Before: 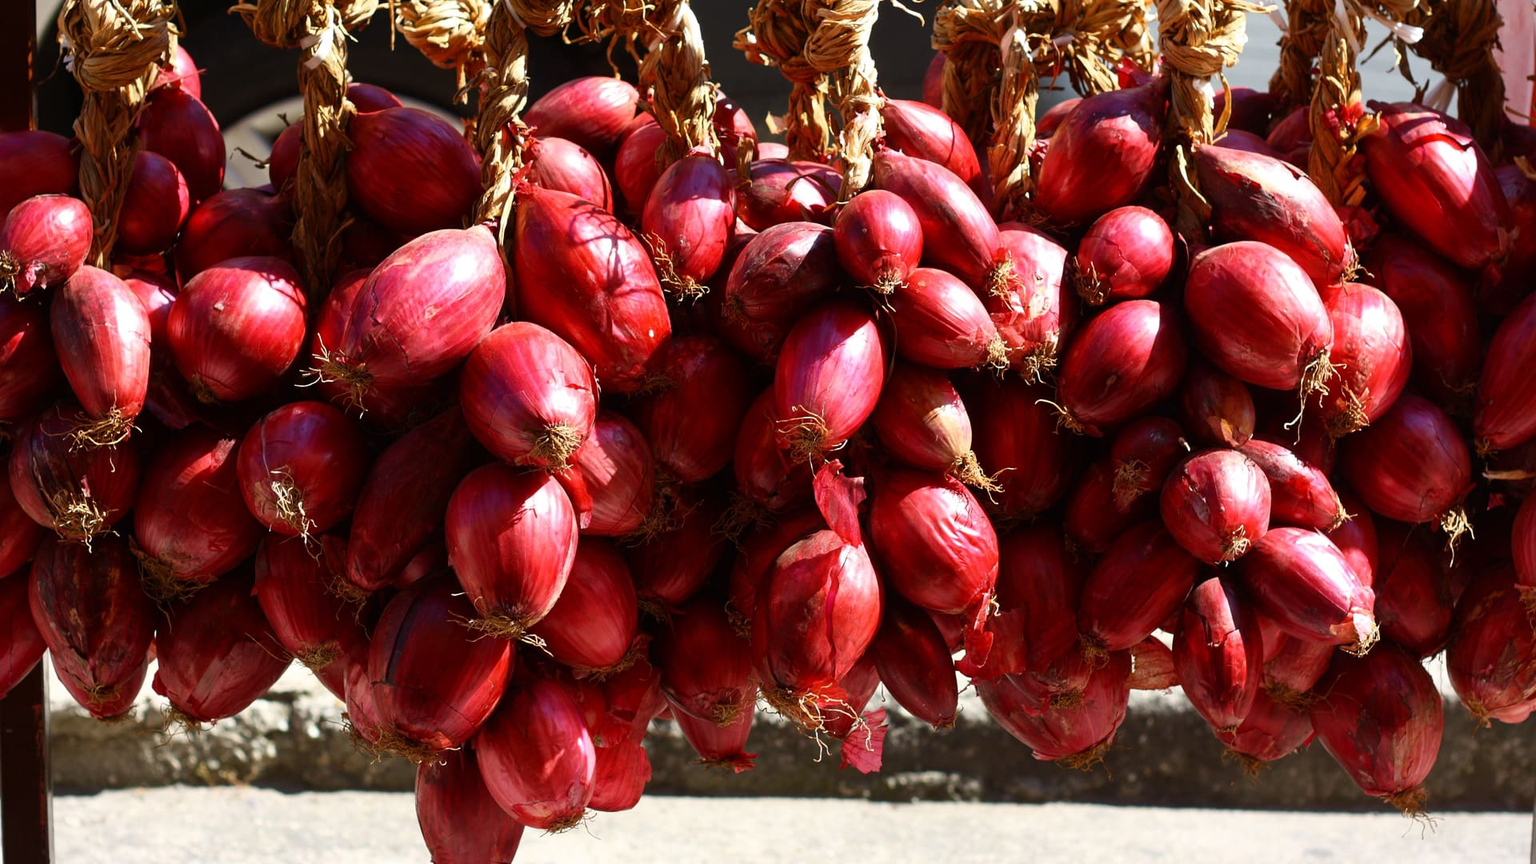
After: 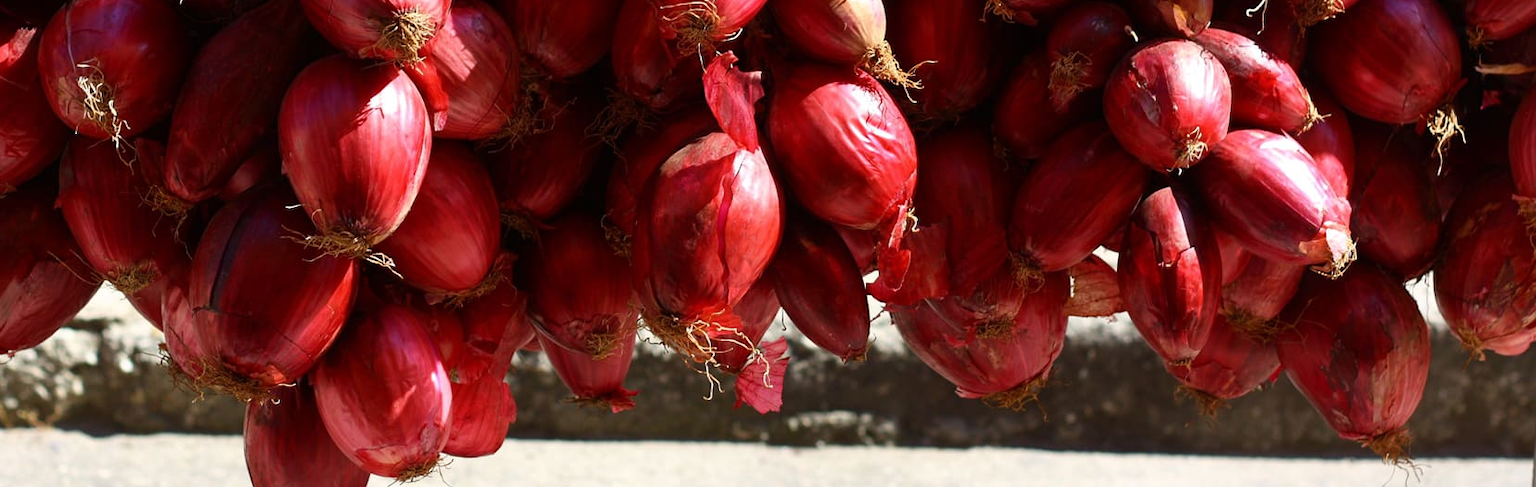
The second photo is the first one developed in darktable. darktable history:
crop and rotate: left 13.322%, top 48.138%, bottom 2.912%
color calibration: illuminant same as pipeline (D50), adaptation none (bypass), x 0.333, y 0.334, temperature 5014.27 K
